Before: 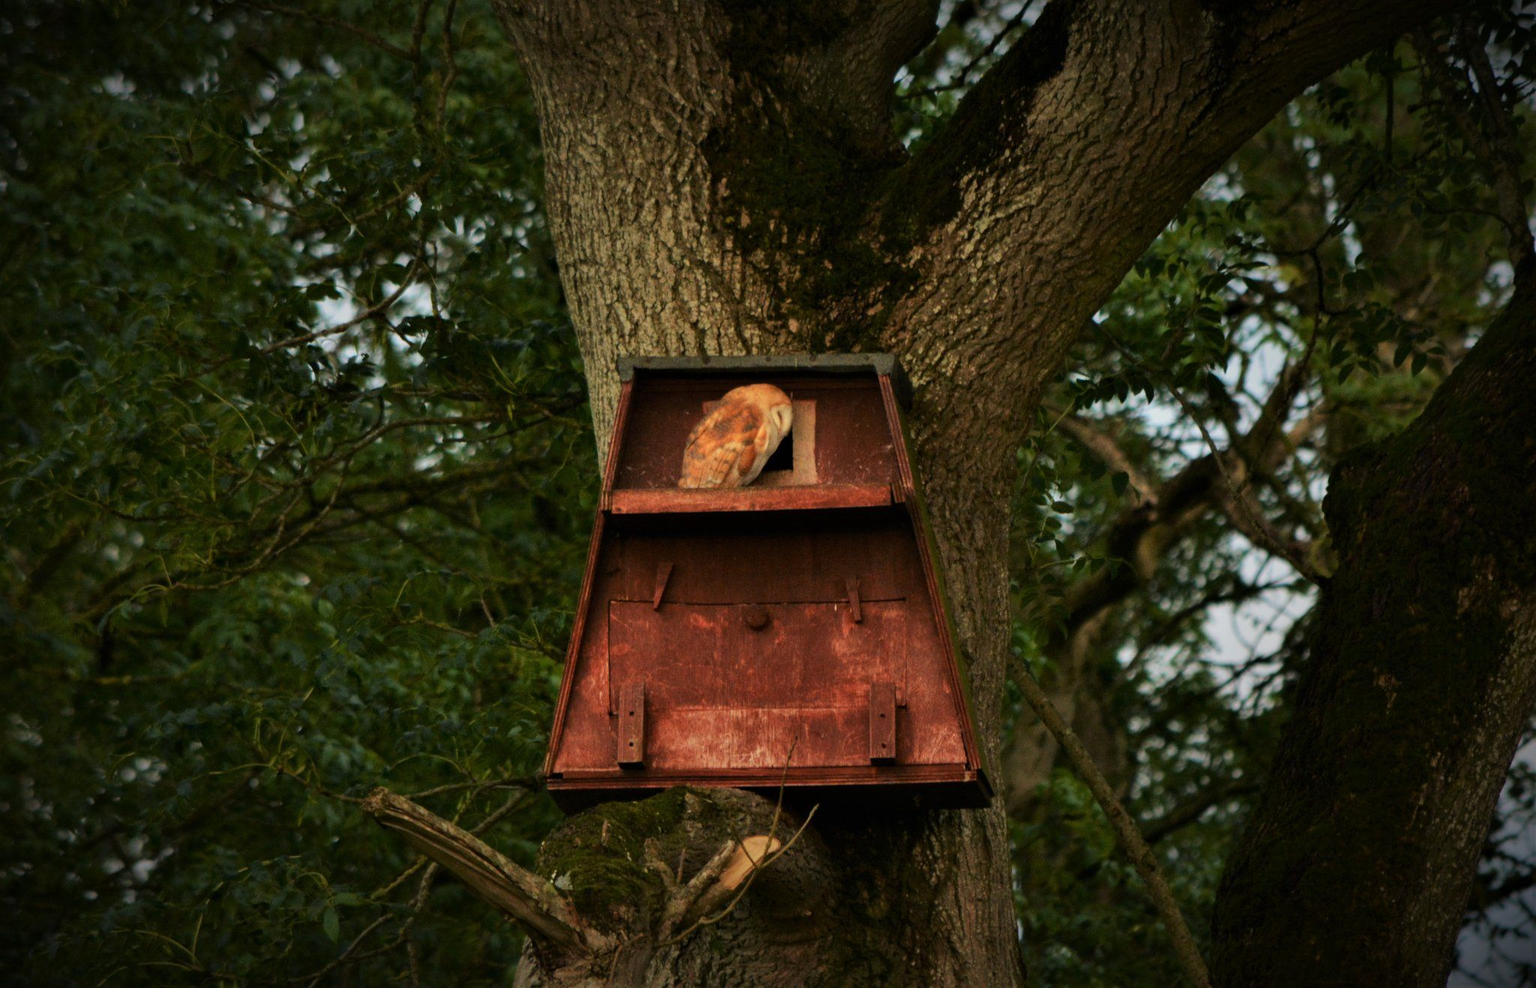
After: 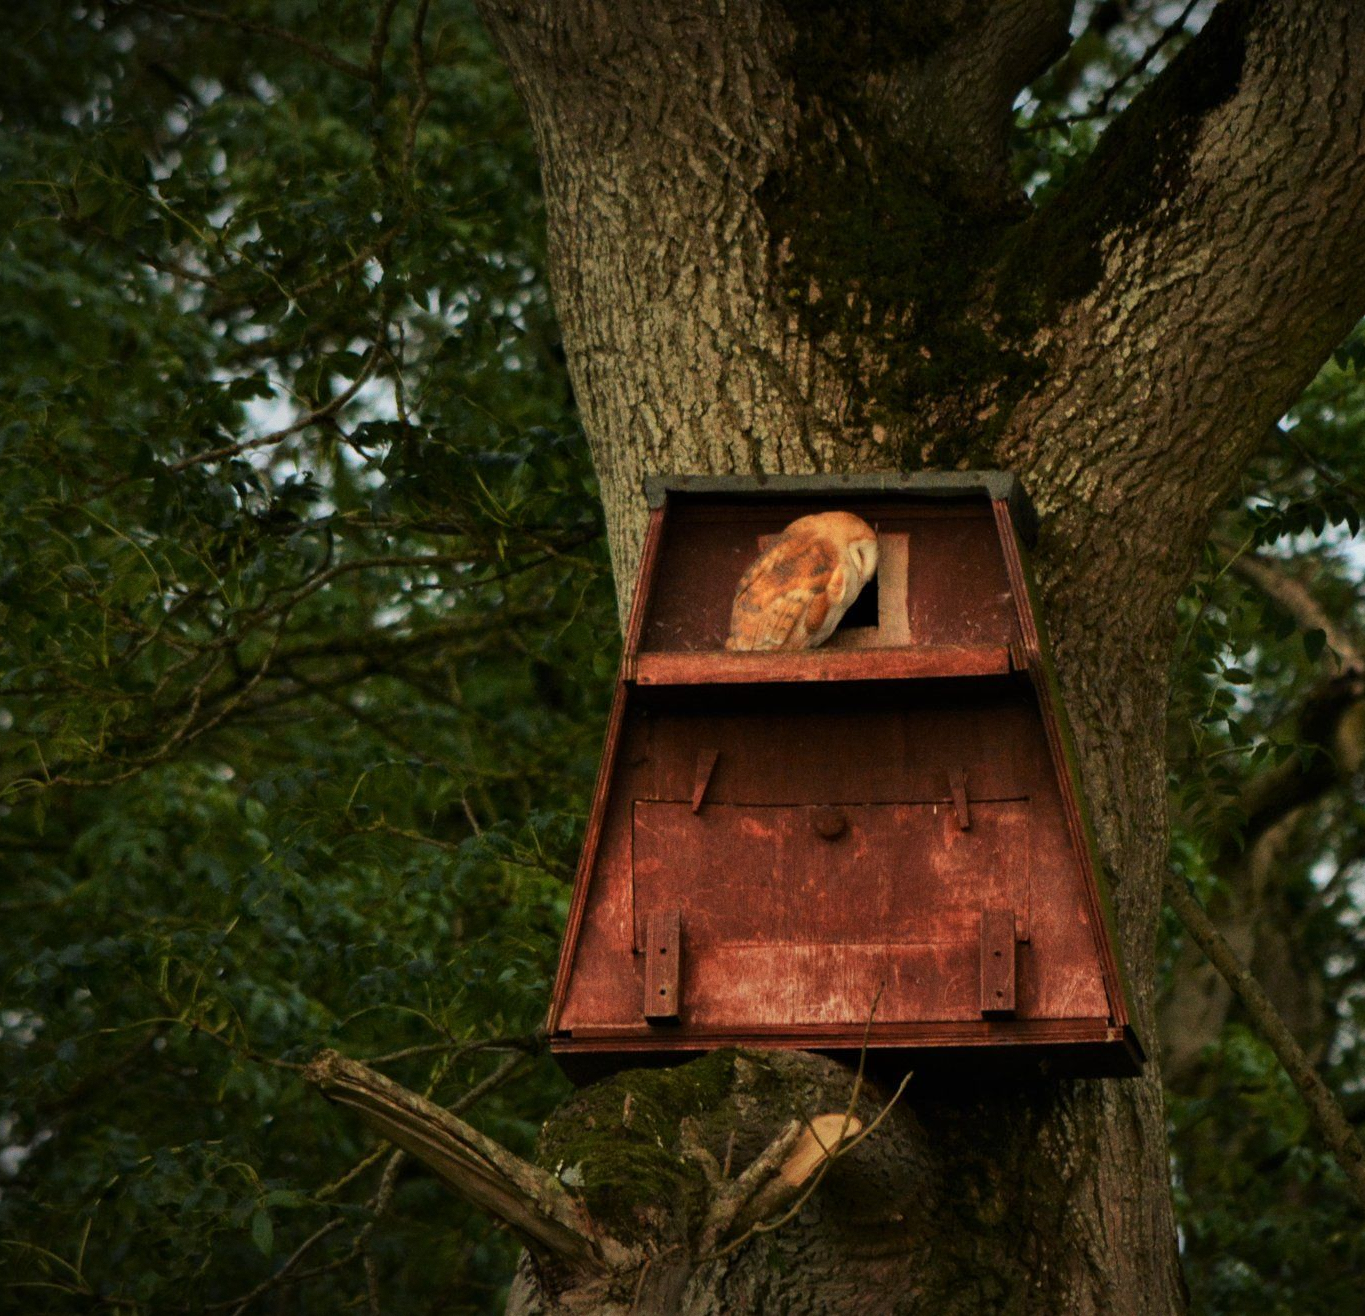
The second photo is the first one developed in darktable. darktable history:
crop and rotate: left 8.786%, right 24.548%
grain: coarseness 0.09 ISO, strength 16.61%
